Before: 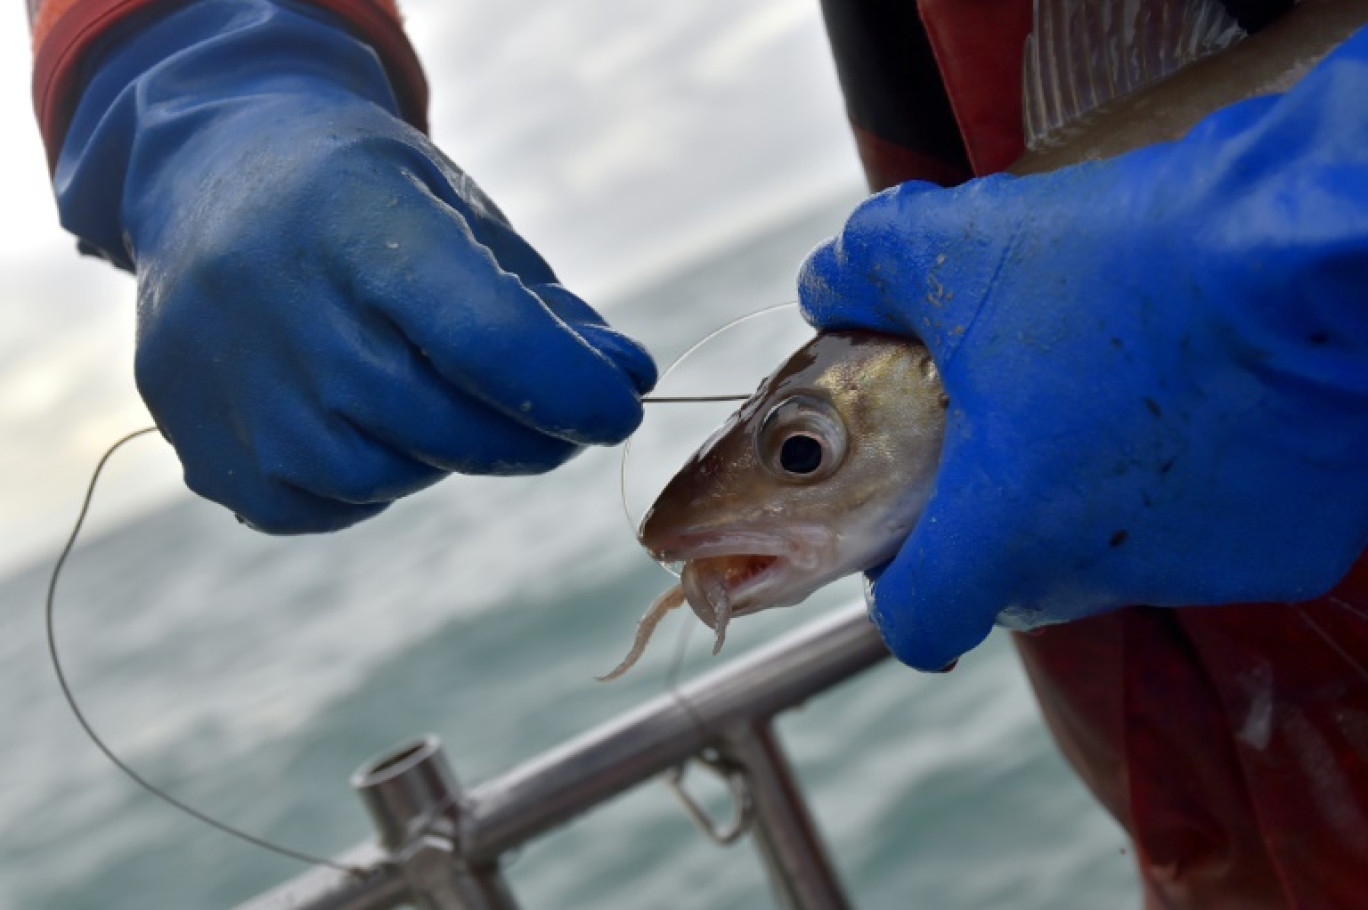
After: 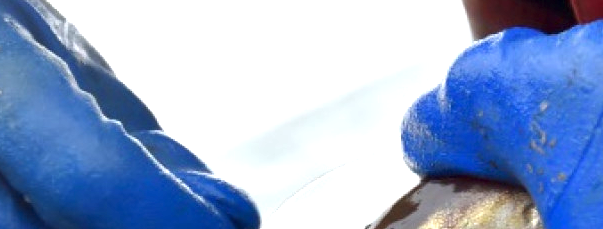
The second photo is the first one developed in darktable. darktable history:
exposure: exposure 1.249 EV, compensate highlight preservation false
crop: left 29.054%, top 16.875%, right 26.816%, bottom 57.86%
